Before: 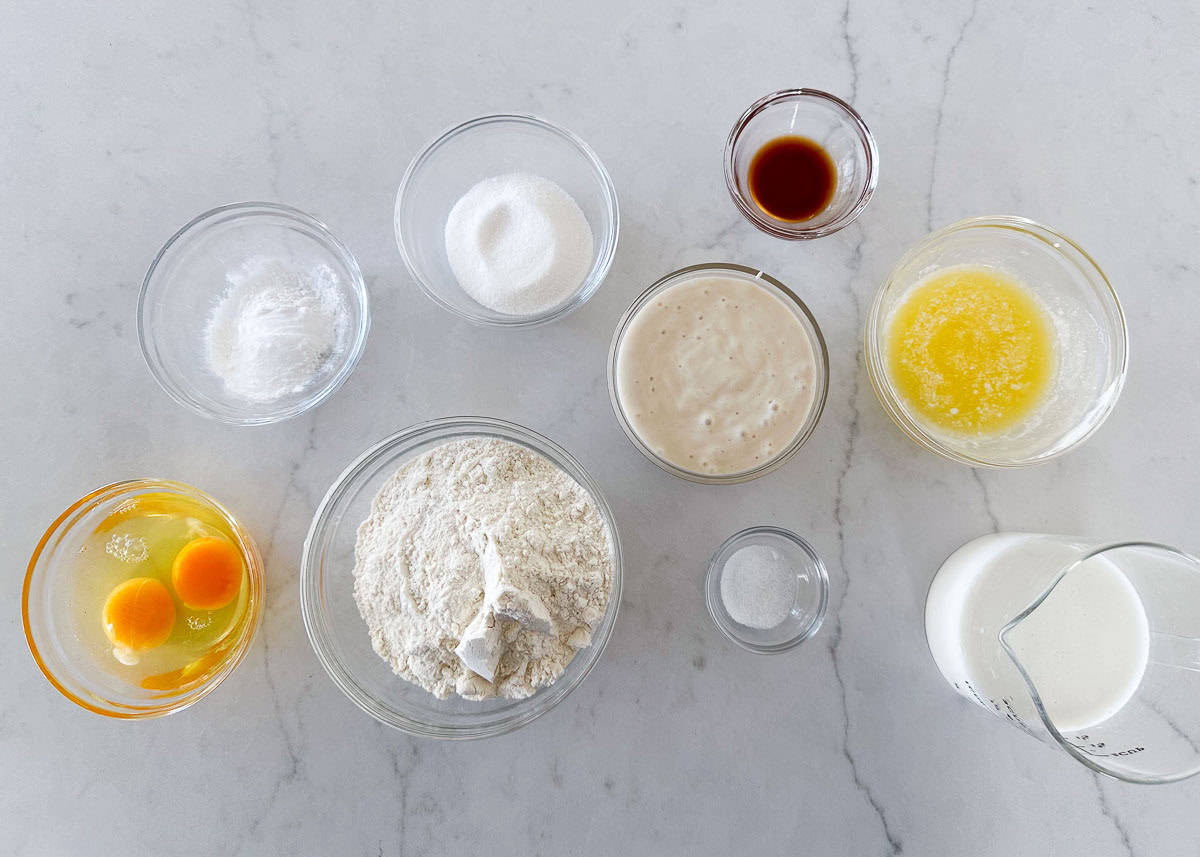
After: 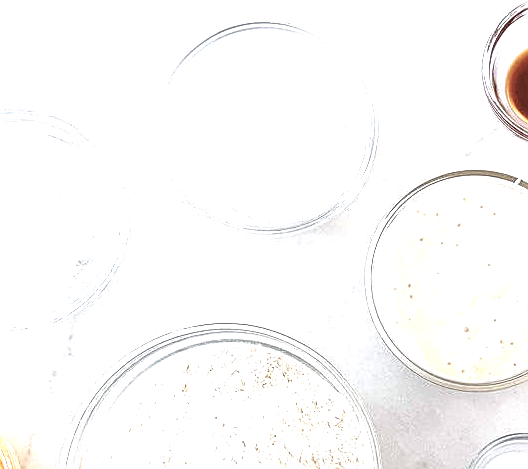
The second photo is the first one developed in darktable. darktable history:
crop: left 20.248%, top 10.86%, right 35.675%, bottom 34.321%
sharpen: on, module defaults
local contrast: detail 130%
exposure: black level correction 0, exposure 1.5 EV, compensate exposure bias true, compensate highlight preservation false
contrast brightness saturation: contrast 0.1, saturation -0.36
